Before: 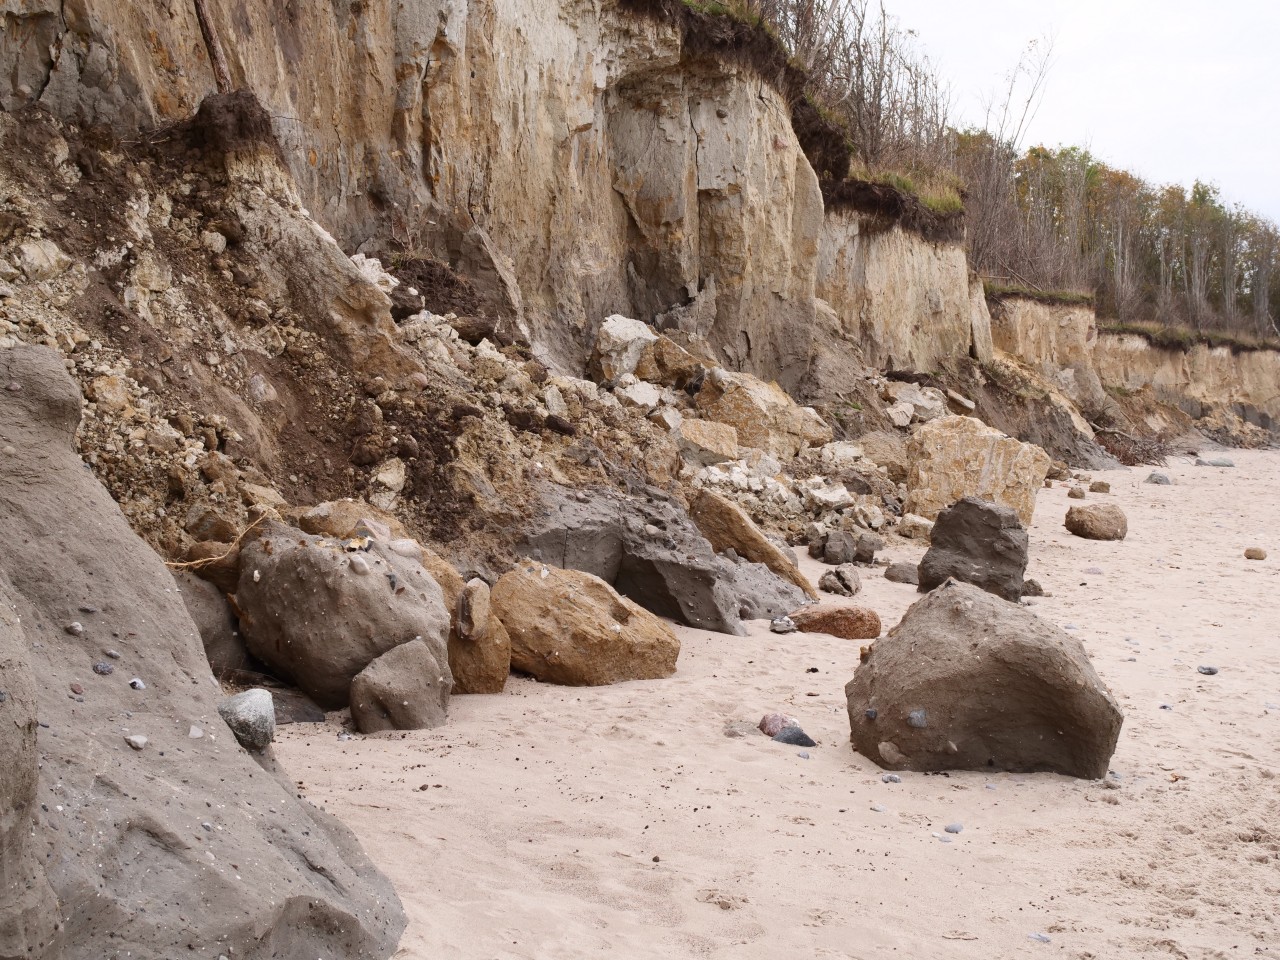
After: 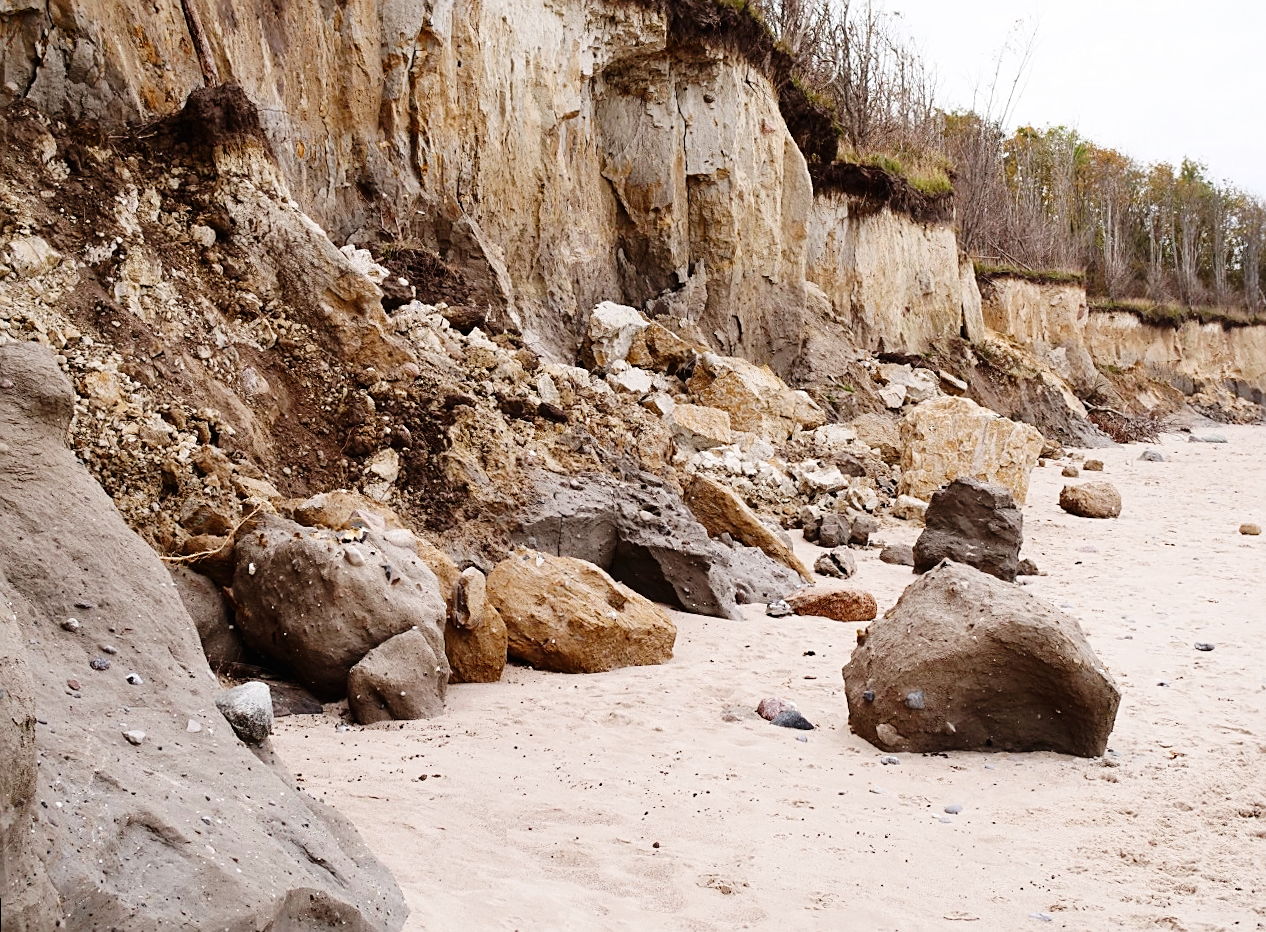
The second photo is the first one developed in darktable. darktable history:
tone curve: curves: ch0 [(0, 0) (0.003, 0.006) (0.011, 0.007) (0.025, 0.009) (0.044, 0.012) (0.069, 0.021) (0.1, 0.036) (0.136, 0.056) (0.177, 0.105) (0.224, 0.165) (0.277, 0.251) (0.335, 0.344) (0.399, 0.439) (0.468, 0.532) (0.543, 0.628) (0.623, 0.718) (0.709, 0.797) (0.801, 0.874) (0.898, 0.943) (1, 1)], preserve colors none
rotate and perspective: rotation -1°, crop left 0.011, crop right 0.989, crop top 0.025, crop bottom 0.975
sharpen: on, module defaults
tone equalizer: on, module defaults
